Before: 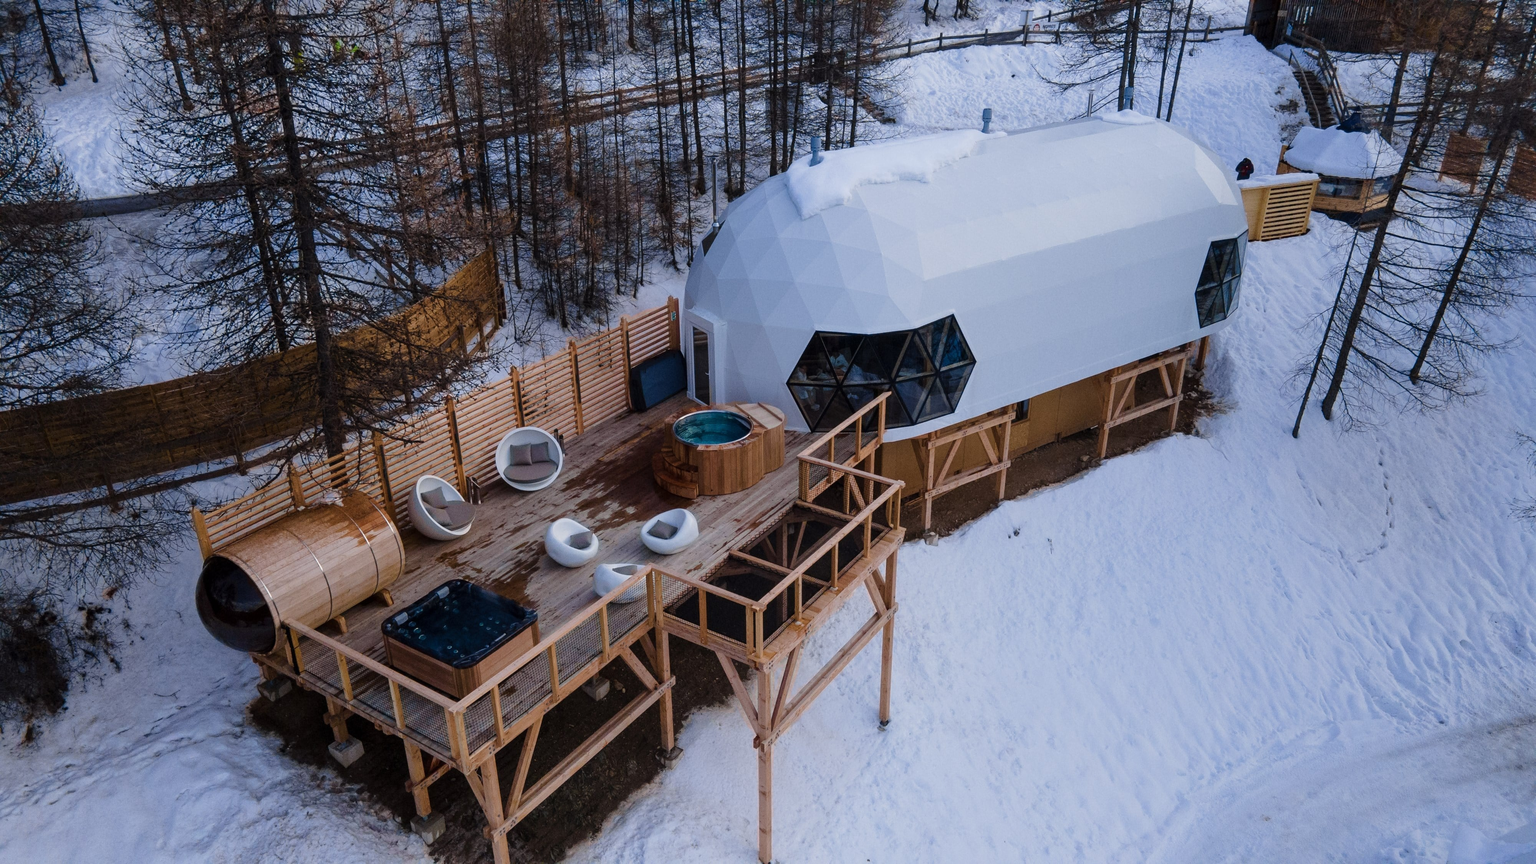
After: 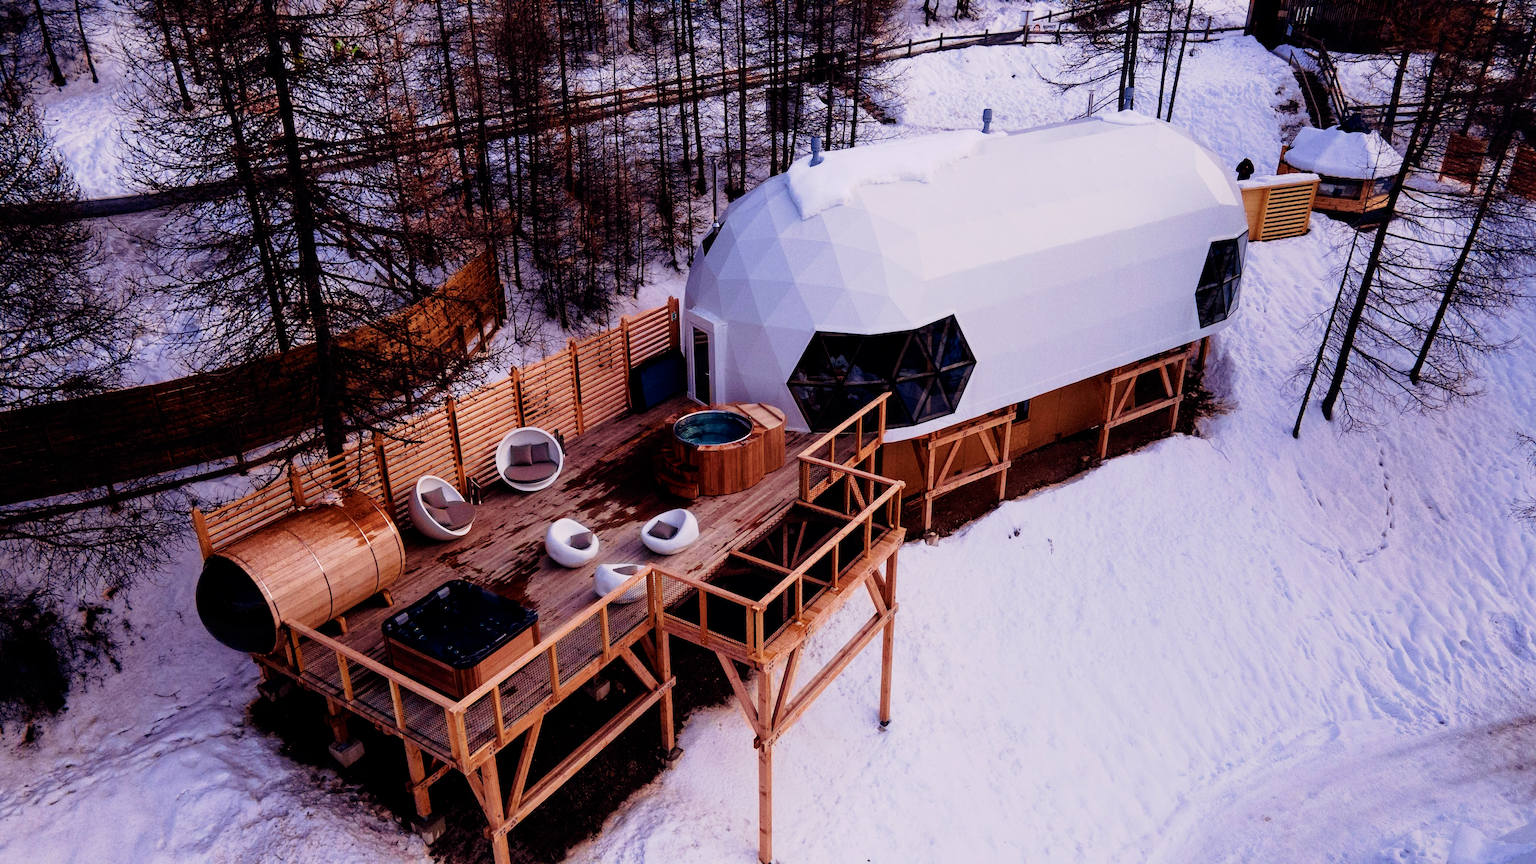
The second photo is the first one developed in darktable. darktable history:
tone curve: curves: ch0 [(0, 0) (0.003, 0.001) (0.011, 0.001) (0.025, 0.001) (0.044, 0.001) (0.069, 0.003) (0.1, 0.007) (0.136, 0.013) (0.177, 0.032) (0.224, 0.083) (0.277, 0.157) (0.335, 0.237) (0.399, 0.334) (0.468, 0.446) (0.543, 0.562) (0.623, 0.683) (0.709, 0.801) (0.801, 0.869) (0.898, 0.918) (1, 1)], preserve colors none
color look up table: target L [94.83, 86.96, 89.45, 77.78, 81.68, 69.3, 65.36, 66.53, 58.19, 56.72, 50.32, 46.53, 42.21, 24.54, 201.29, 72.63, 71.79, 65.15, 54.32, 55.5, 50.6, 44.03, 39.88, 31.89, 13.08, 88.07, 69.29, 67.98, 61.2, 54.42, 49.23, 49.15, 50.9, 44.88, 40.8, 44.38, 27.86, 29.75, 27.4, 16.02, 0.235, 98.83, 80.96, 77.59, 72.43, 65.7, 63.2, 46.84, 27.41], target a [1.158, -15.37, -6.387, -58.28, 5.039, -52.71, -43.85, -8.061, -20.6, -31.95, -32.01, -8.613, 5.578, -13.85, 0, 20.57, 16.01, 35.45, 39.66, 24.74, 53.86, 44.45, 39.12, 16.03, 18.02, 42.59, 33.57, 33.56, 66.04, 56.9, 18.37, 10.88, 56.5, 32.76, 43.39, 49.14, 24.6, 33.52, 34.28, 16.06, 2.131, 10.11, -45.07, -12.82, -28.02, -3.058, -25.17, 0.938, 0.802], target b [34.65, 74.72, 67.38, 26.21, 24.59, 49.43, 31.51, 47.68, 33.62, 13.67, 33.19, 7.338, 30.45, 10.36, -0.001, 42.84, 54.79, 16.45, 43.75, 20.88, 37.86, 14.02, 32.72, 13.23, 12.79, -24.21, -2.4, -56.14, -60.66, -7.533, -78.52, -25.85, -13.17, -3.53, -86.47, -40.76, -42.09, -27.64, -53.14, -11.04, -13.58, -7.377, -31.34, -5.167, -49.8, -57.44, -13.53, -37.76, -21.07], num patches 49
